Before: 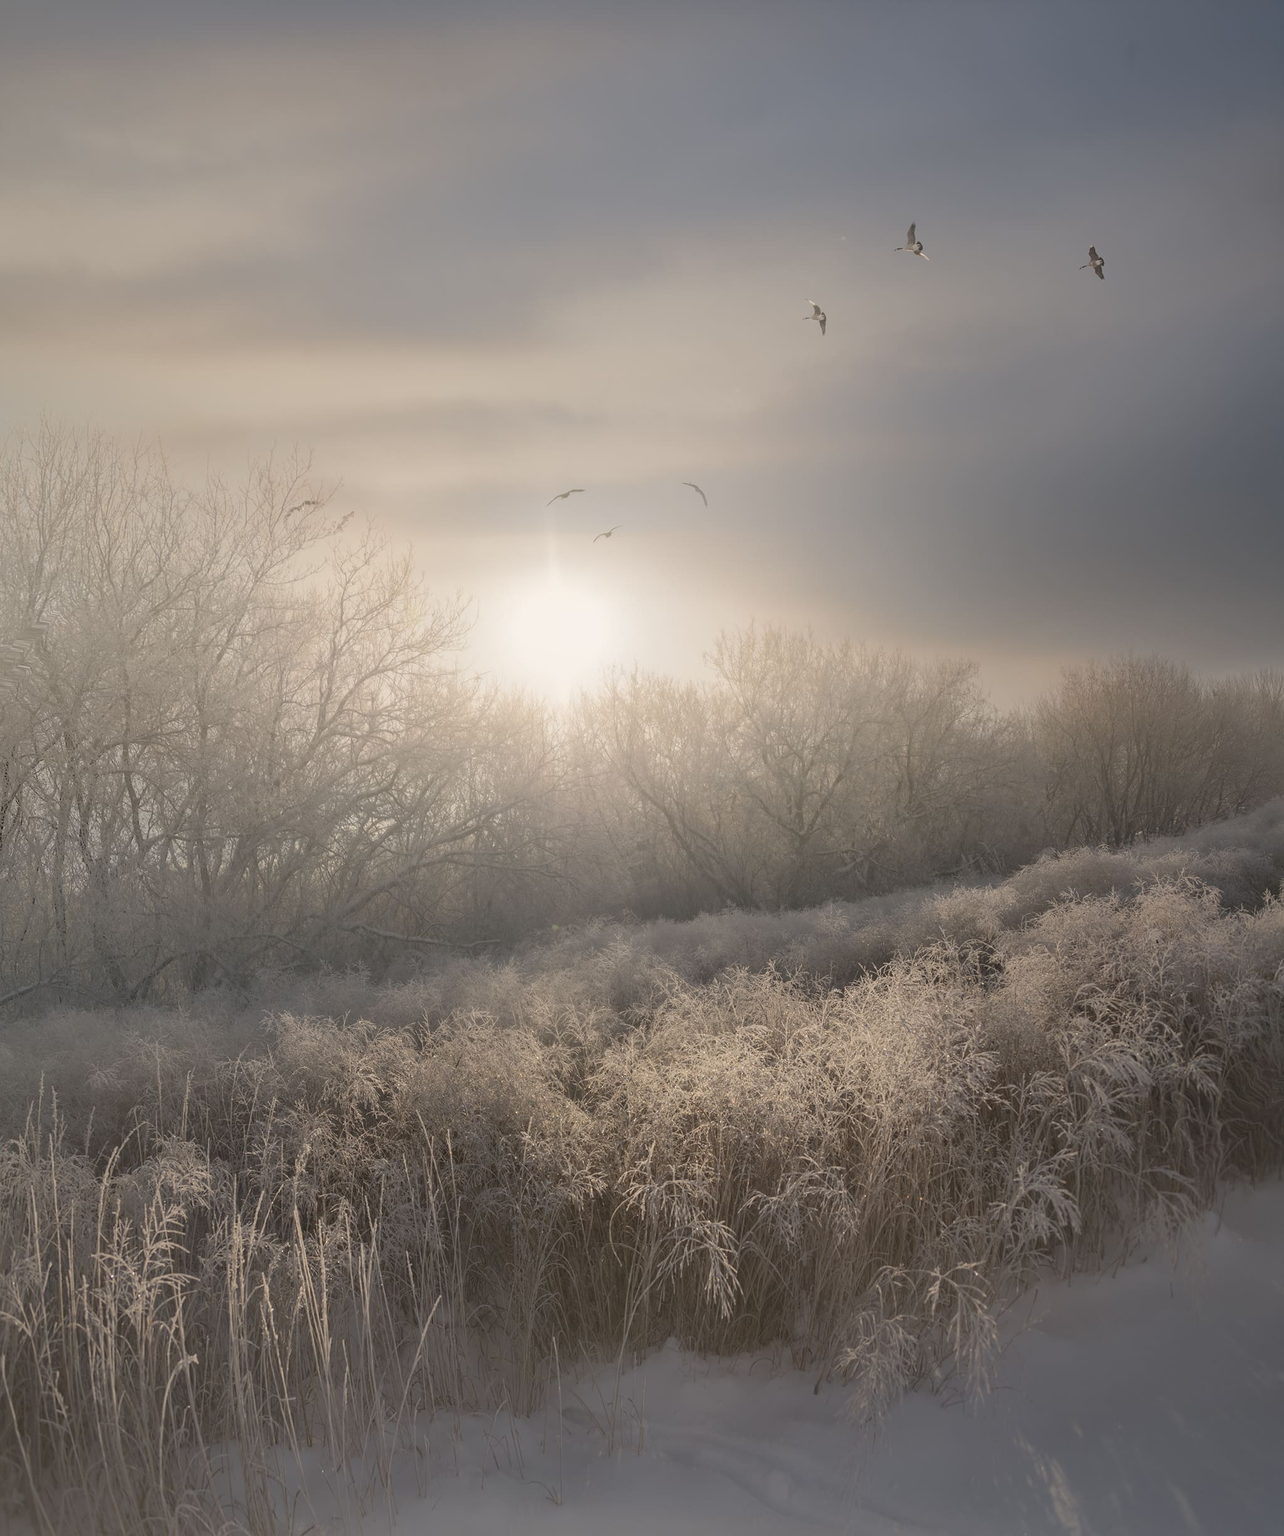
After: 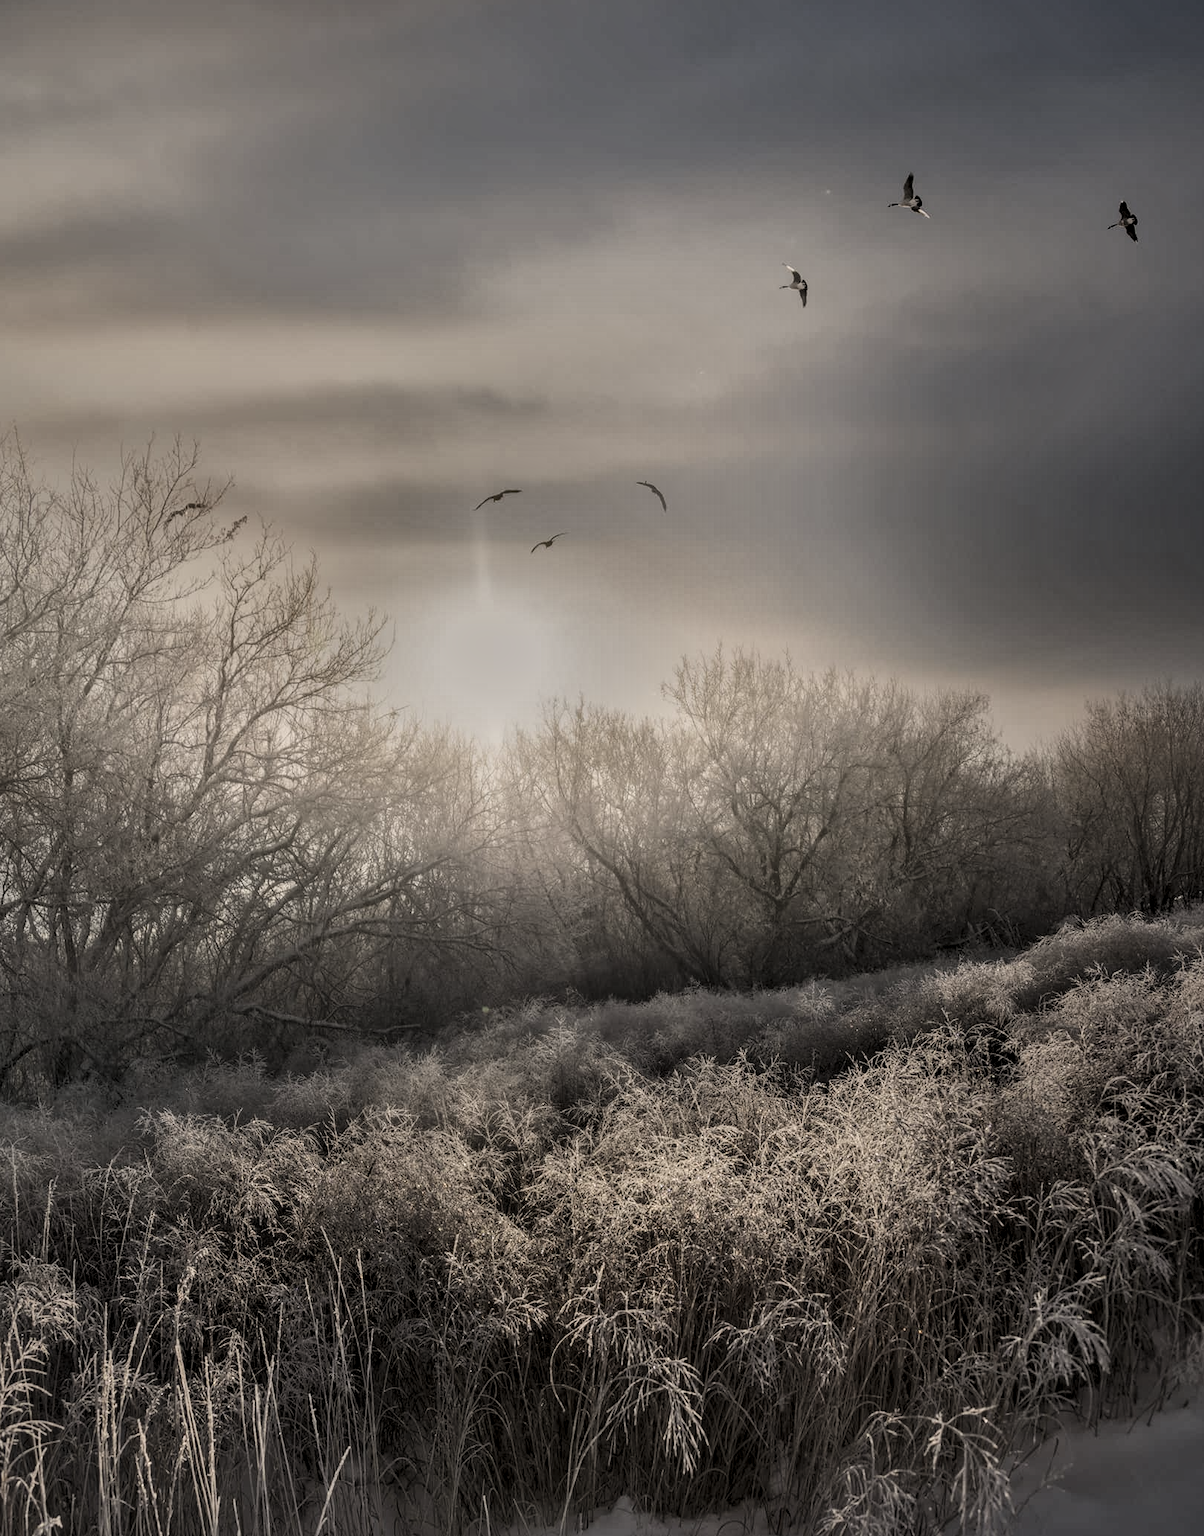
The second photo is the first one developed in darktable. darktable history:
exposure: black level correction -0.004, exposure 0.051 EV, compensate exposure bias true, compensate highlight preservation false
crop: left 11.399%, top 5.004%, right 9.572%, bottom 10.711%
filmic rgb: black relative exposure -5.07 EV, white relative exposure 3.99 EV, threshold 2.99 EV, hardness 2.87, contrast 1.394, highlights saturation mix -20.47%, color science v6 (2022), enable highlight reconstruction true
shadows and highlights: shadows 20.79, highlights -81.89, soften with gaussian
tone equalizer: -8 EV -0.033 EV, -7 EV 0.01 EV, -6 EV -0.006 EV, -5 EV 0.007 EV, -4 EV -0.041 EV, -3 EV -0.235 EV, -2 EV -0.652 EV, -1 EV -0.965 EV, +0 EV -0.946 EV
local contrast: highlights 25%, detail 150%
contrast brightness saturation: contrast 0.24, brightness 0.095
